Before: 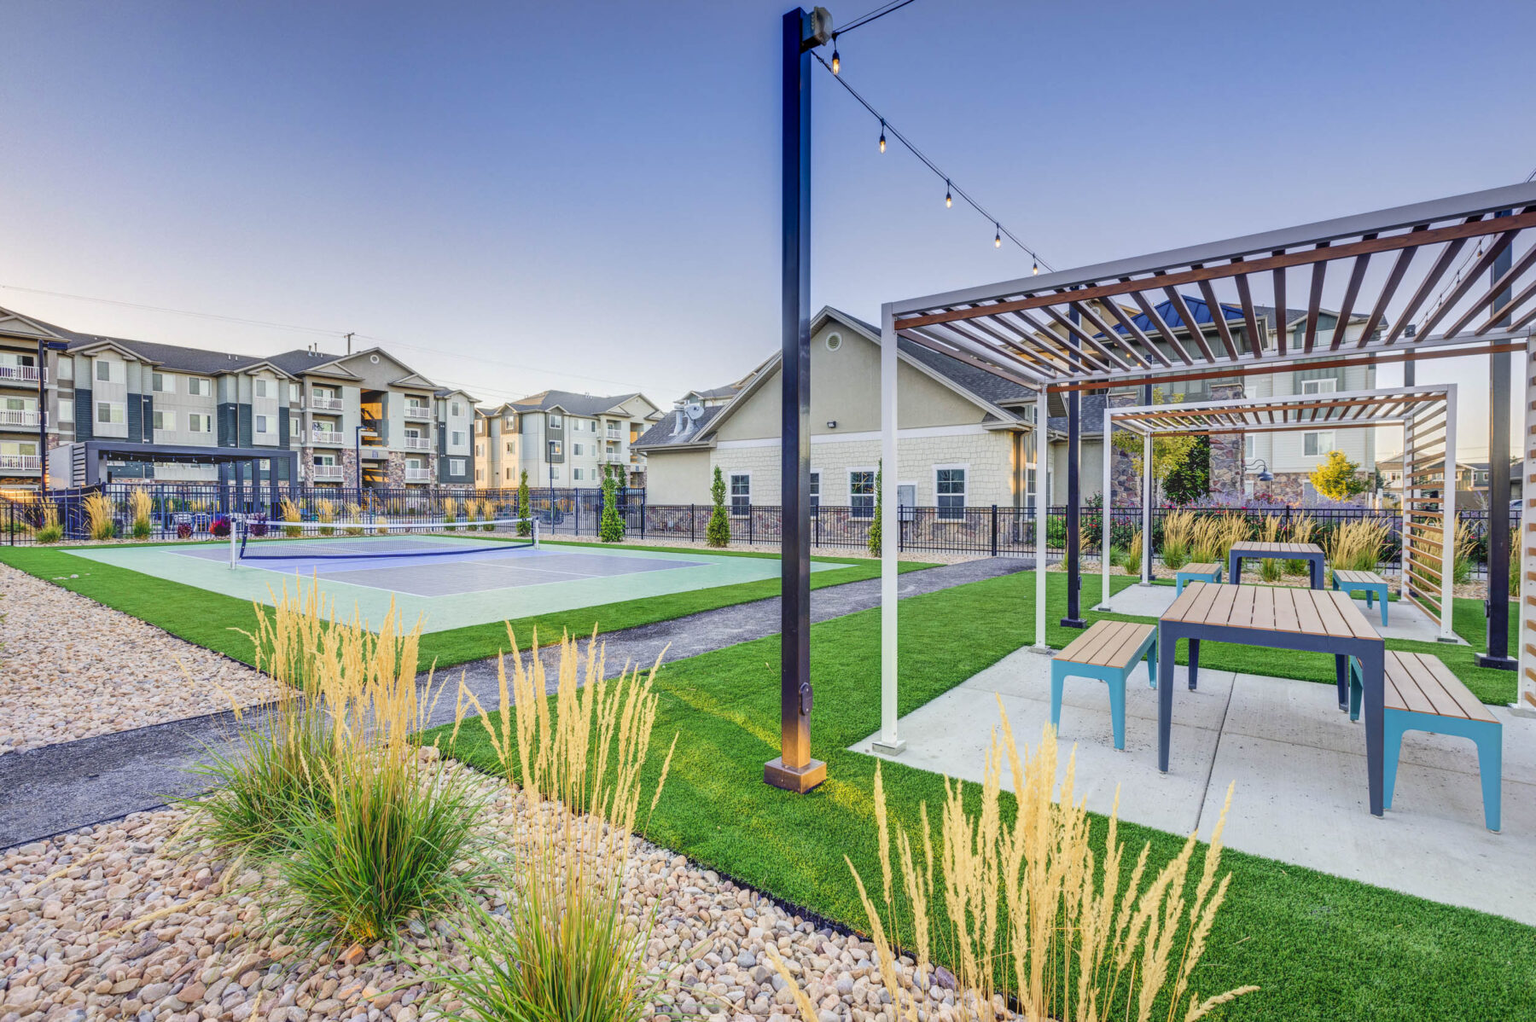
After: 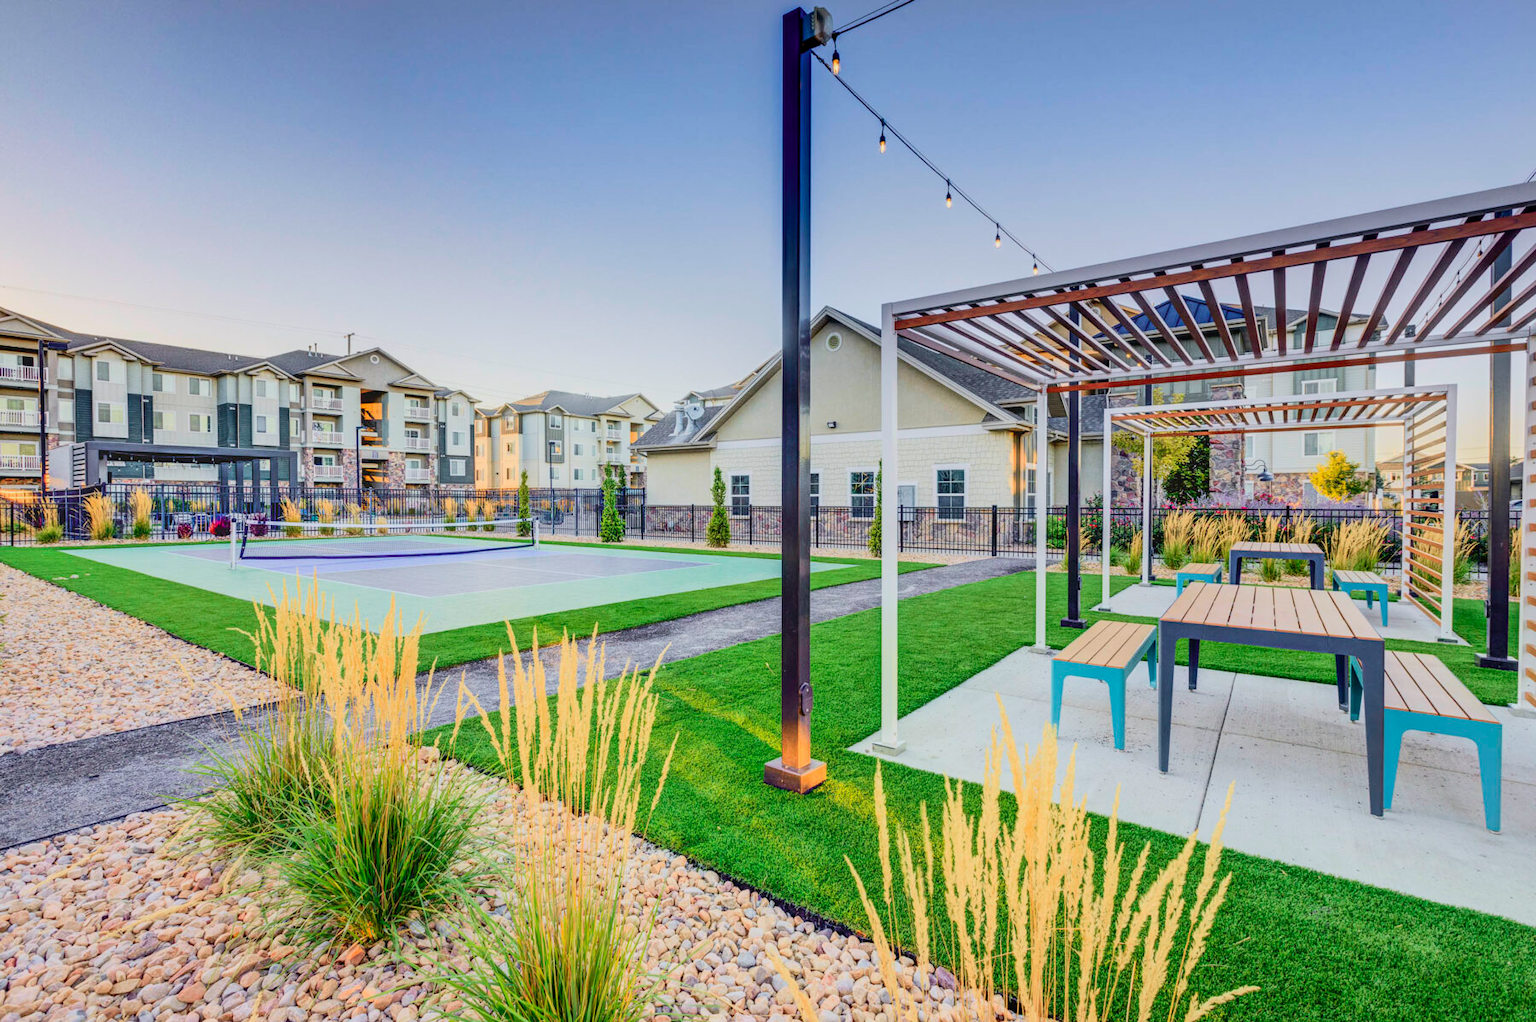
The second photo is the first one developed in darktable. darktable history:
tone curve: curves: ch0 [(0, 0) (0.091, 0.066) (0.184, 0.16) (0.491, 0.519) (0.748, 0.765) (1, 0.919)]; ch1 [(0, 0) (0.179, 0.173) (0.322, 0.32) (0.424, 0.424) (0.502, 0.5) (0.56, 0.575) (0.631, 0.675) (0.777, 0.806) (1, 1)]; ch2 [(0, 0) (0.434, 0.447) (0.497, 0.498) (0.539, 0.566) (0.676, 0.691) (1, 1)], color space Lab, independent channels, preserve colors none
